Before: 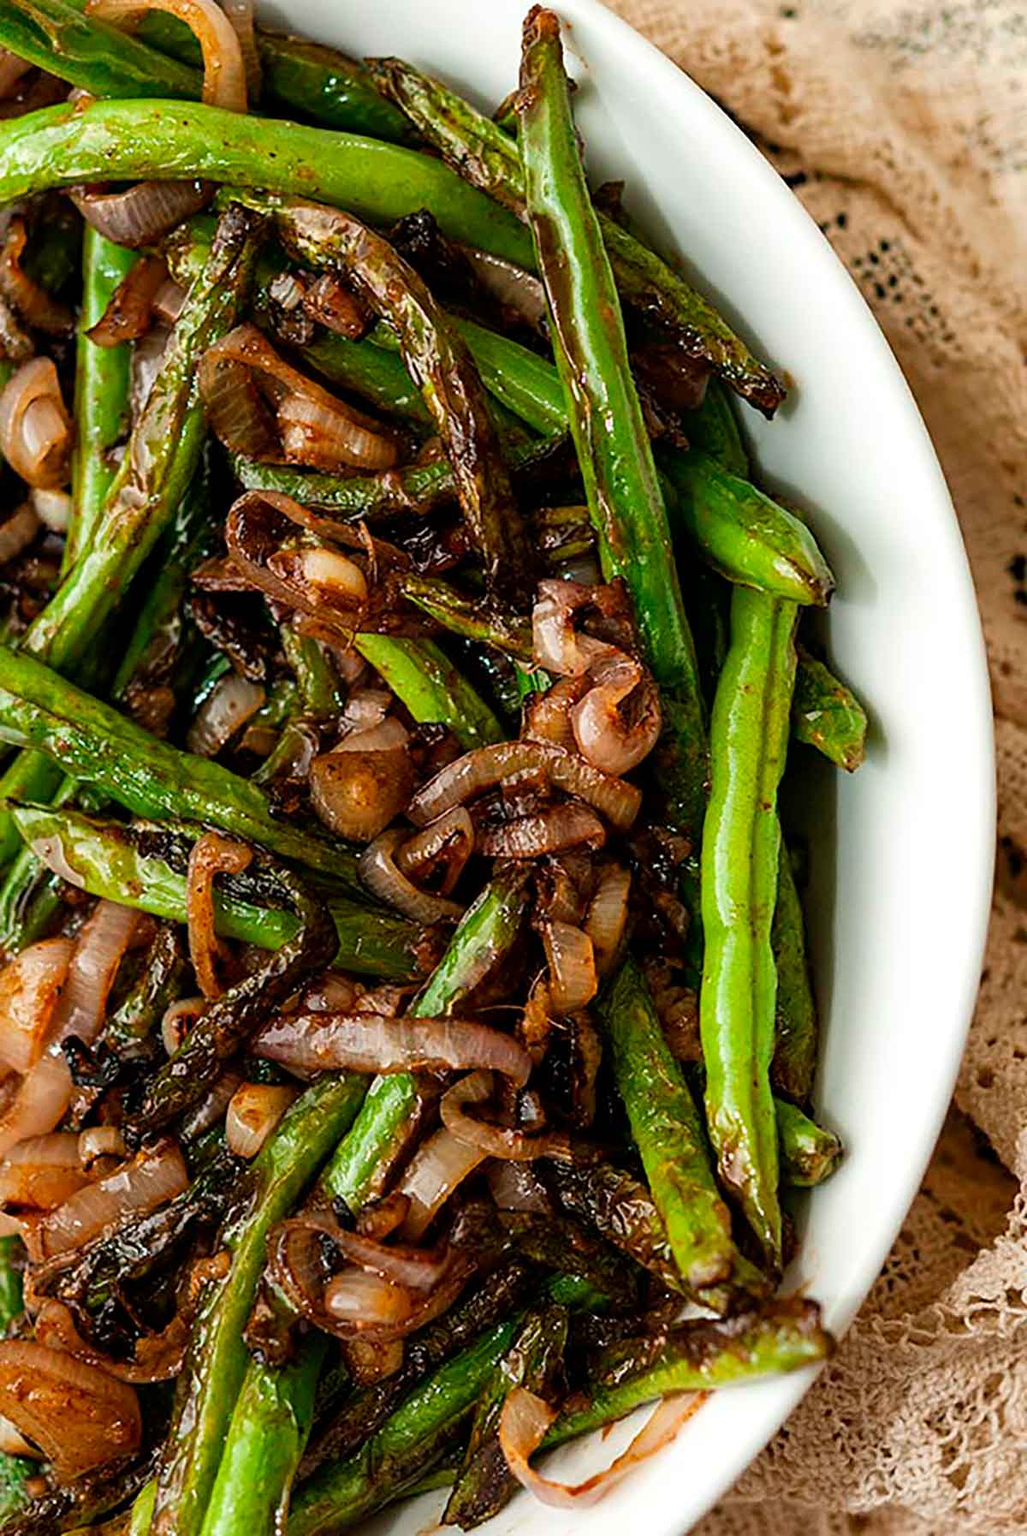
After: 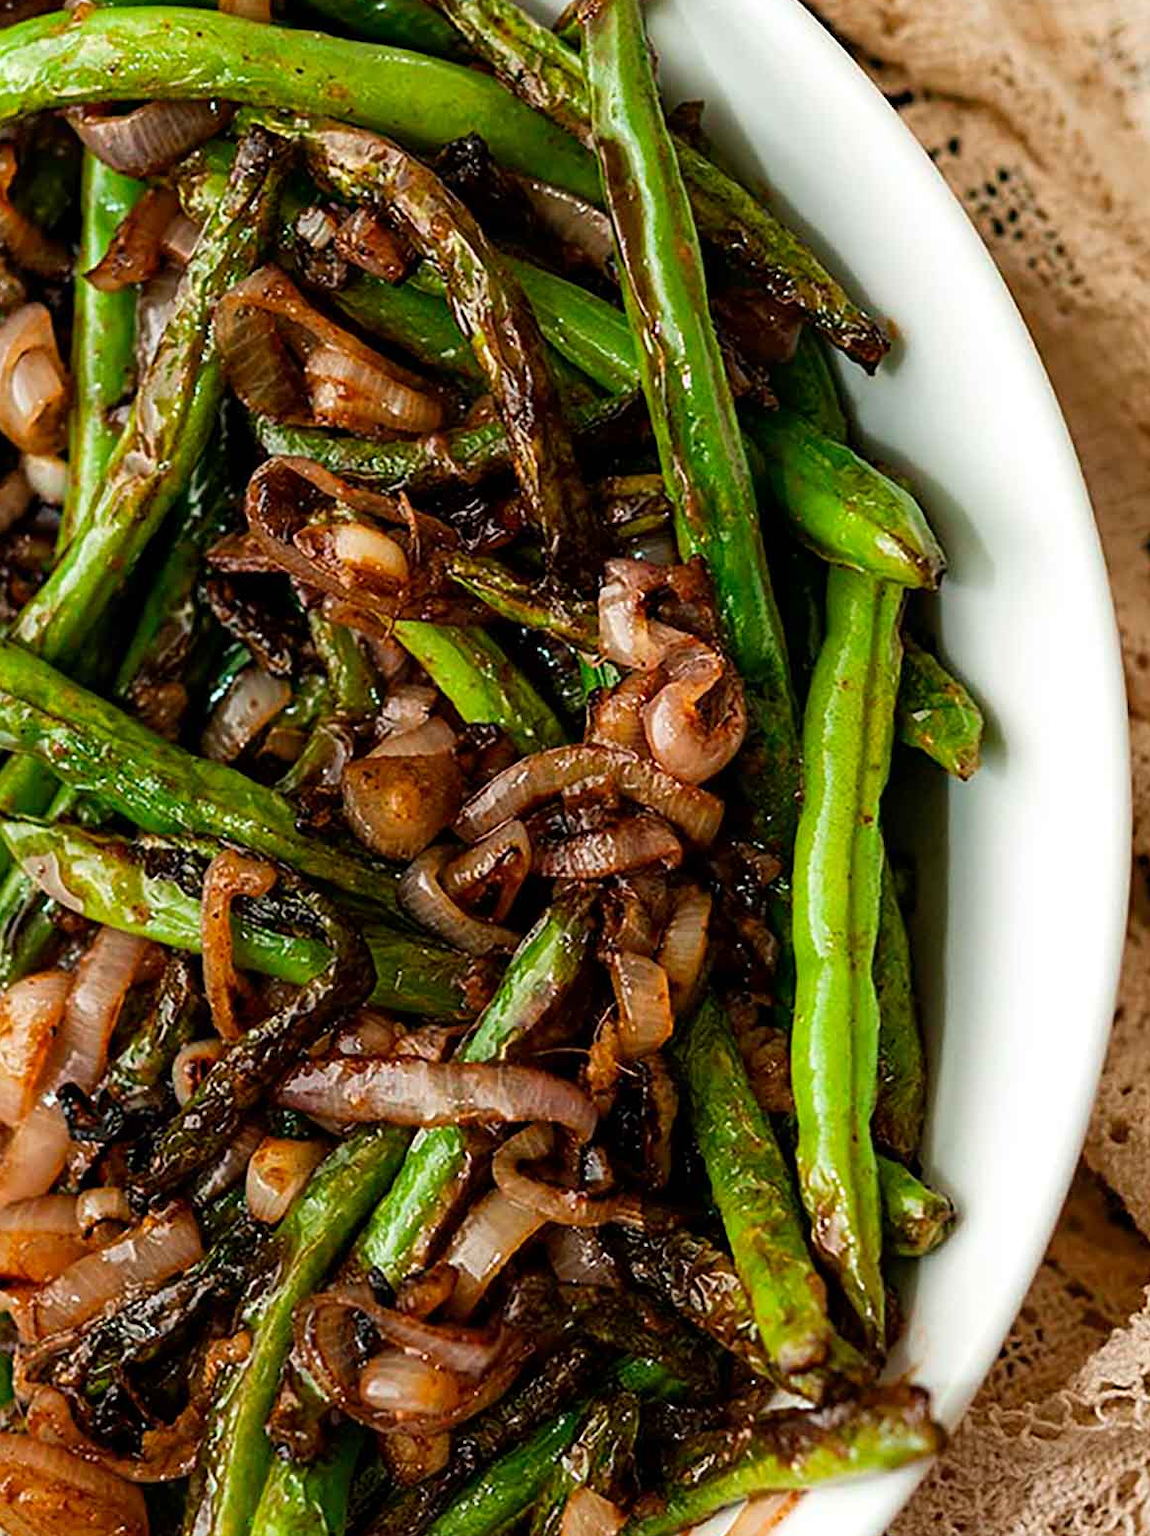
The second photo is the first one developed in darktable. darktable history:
crop: left 1.213%, top 6.096%, right 1.291%, bottom 6.89%
